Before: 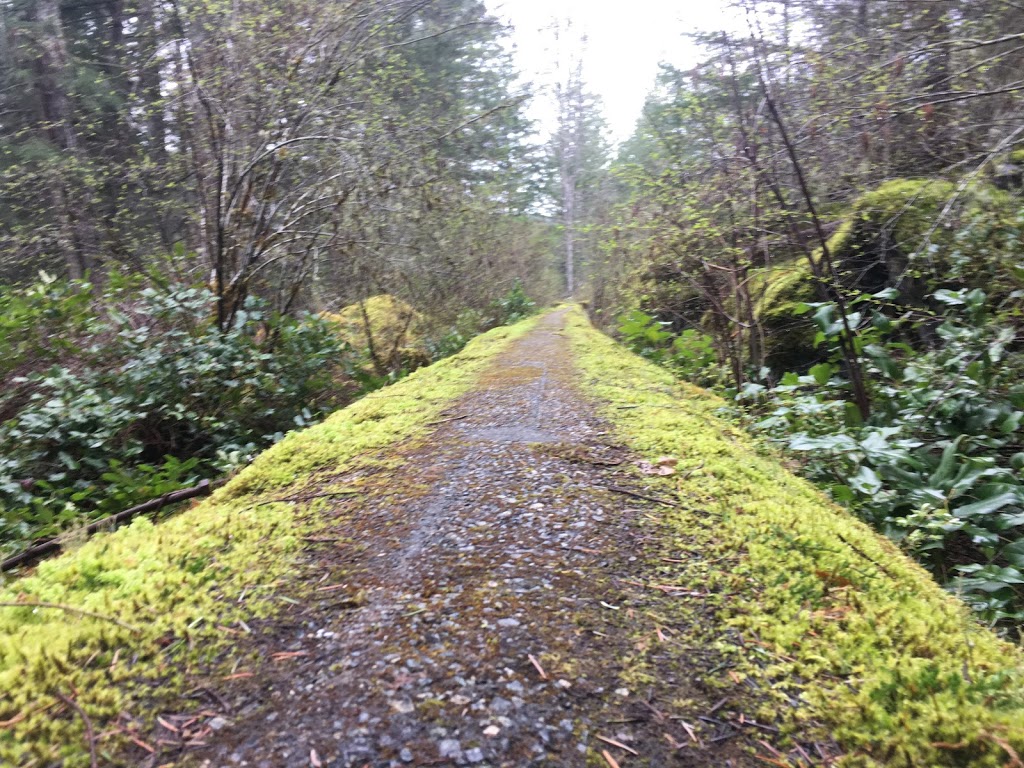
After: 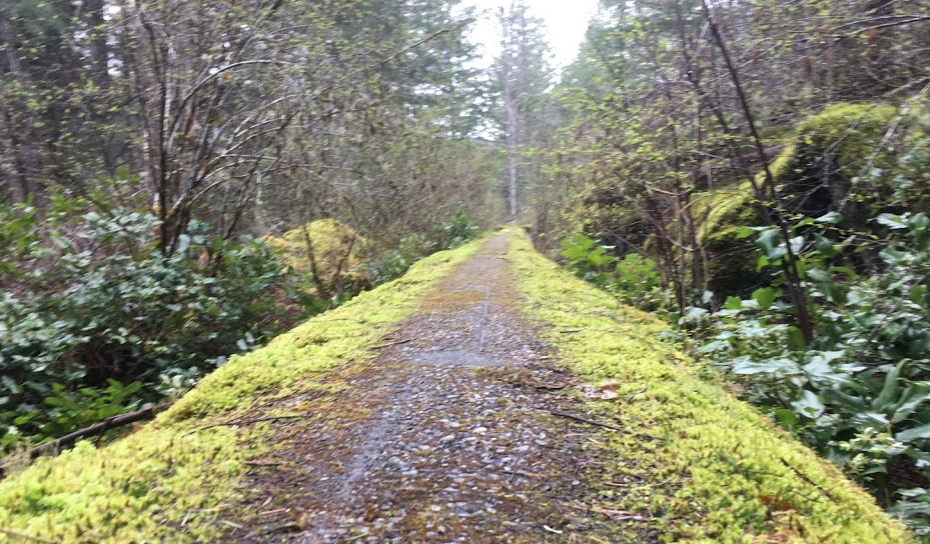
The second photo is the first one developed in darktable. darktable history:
crop: left 5.648%, top 10.014%, right 3.512%, bottom 19.122%
